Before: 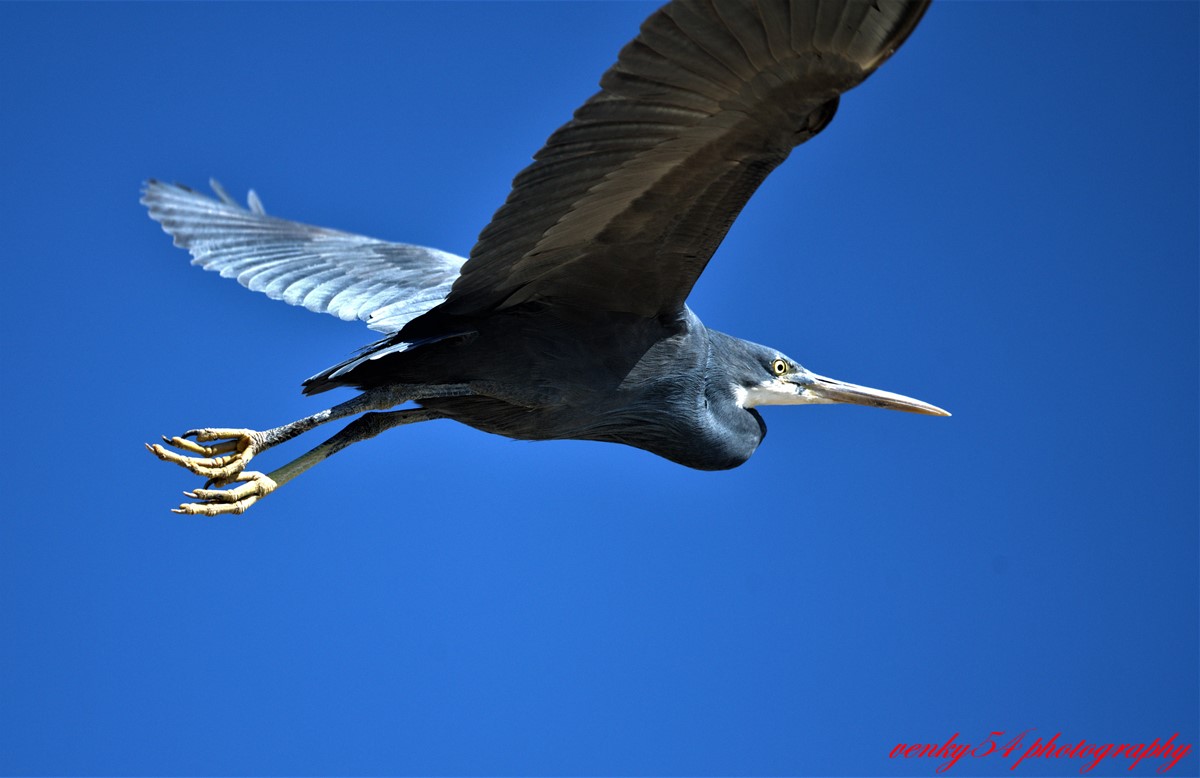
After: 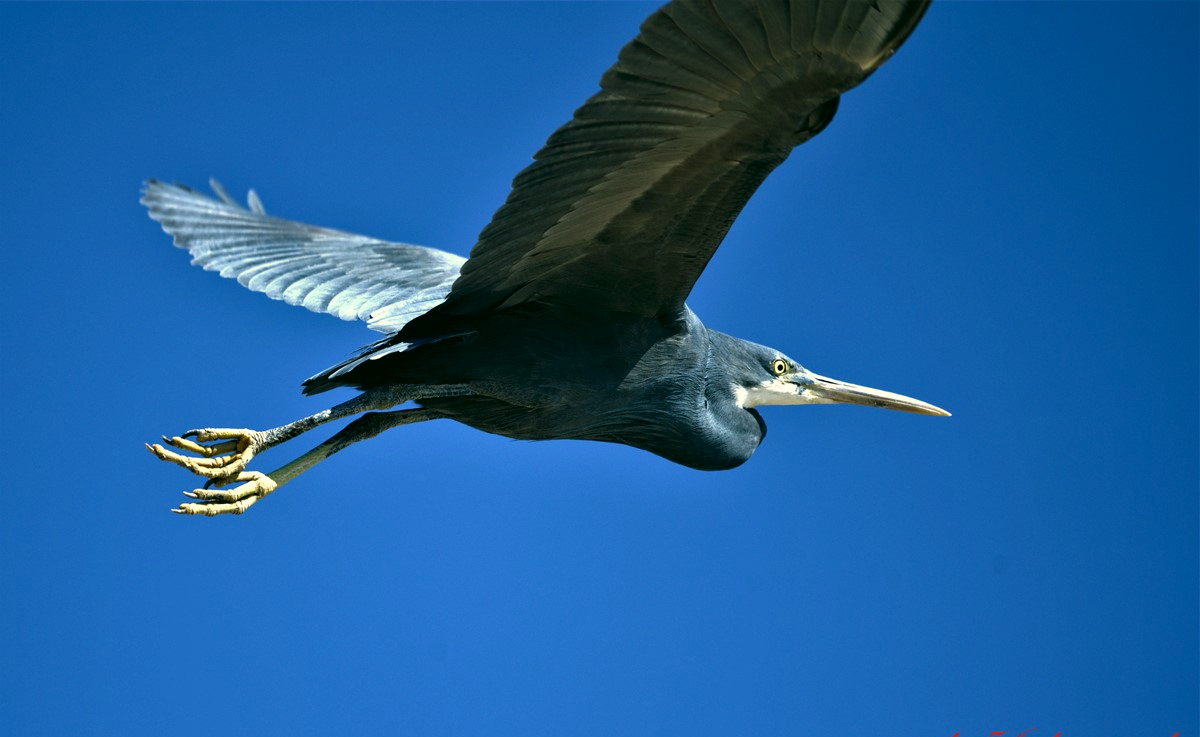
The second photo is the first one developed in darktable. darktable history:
crop and rotate: top 0.013%, bottom 5.185%
color correction: highlights a* -0.535, highlights b* 9.22, shadows a* -9.46, shadows b* 1.43
